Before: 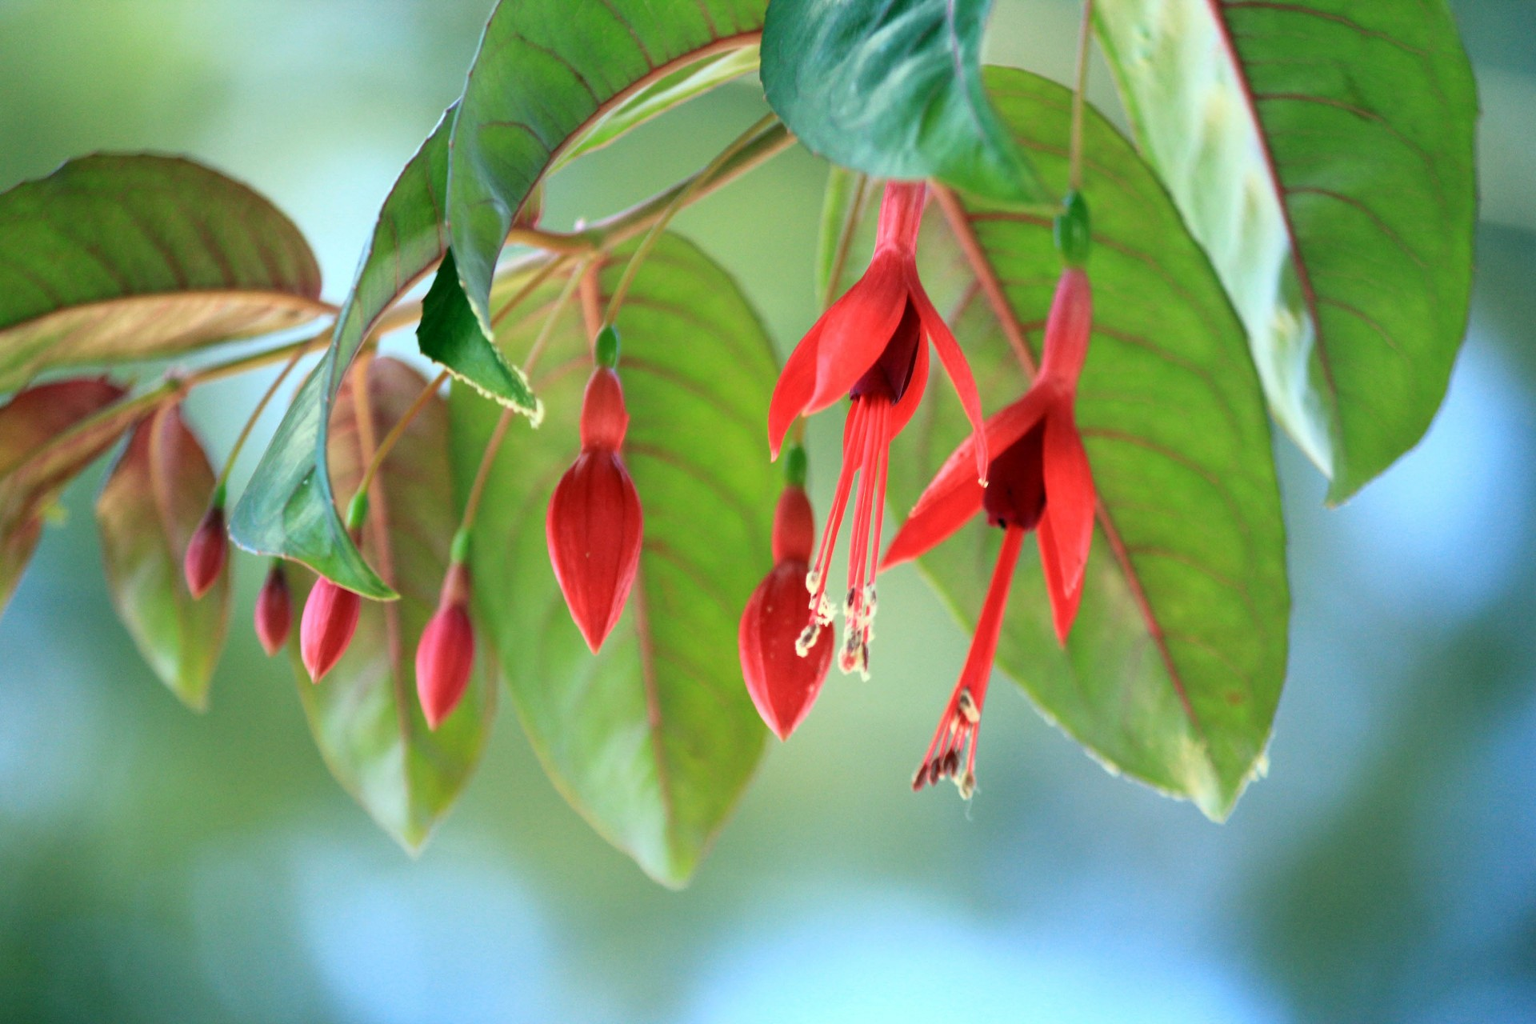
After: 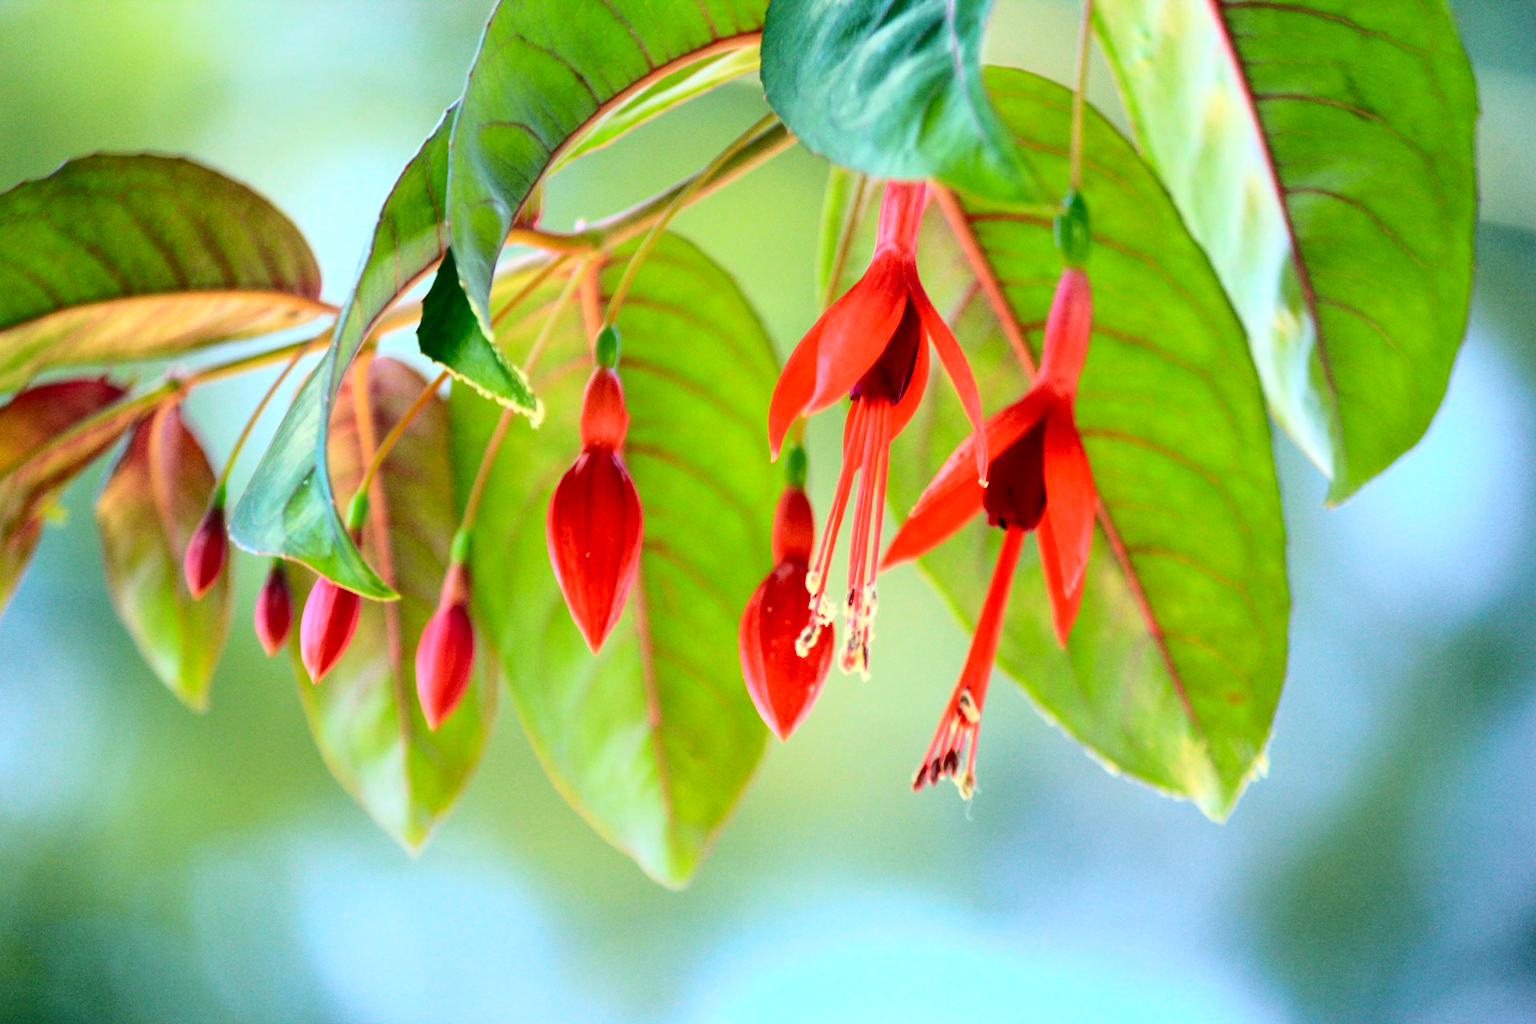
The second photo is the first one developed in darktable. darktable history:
local contrast: highlights 101%, shadows 99%, detail 119%, midtone range 0.2
tone curve: curves: ch0 [(0, 0.023) (0.103, 0.087) (0.295, 0.297) (0.445, 0.531) (0.553, 0.665) (0.735, 0.843) (0.994, 1)]; ch1 [(0, 0) (0.414, 0.395) (0.447, 0.447) (0.485, 0.495) (0.512, 0.523) (0.542, 0.581) (0.581, 0.632) (0.646, 0.715) (1, 1)]; ch2 [(0, 0) (0.369, 0.388) (0.449, 0.431) (0.478, 0.471) (0.516, 0.517) (0.579, 0.624) (0.674, 0.775) (1, 1)], color space Lab, independent channels, preserve colors none
